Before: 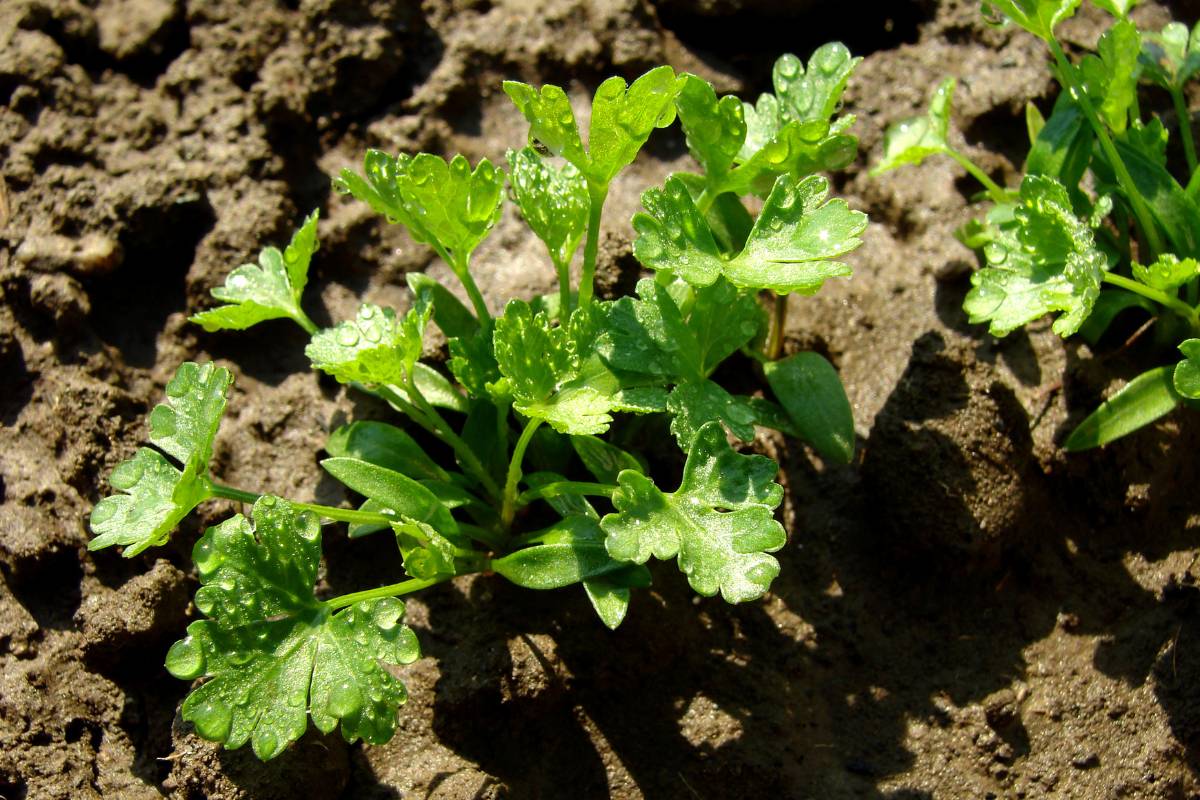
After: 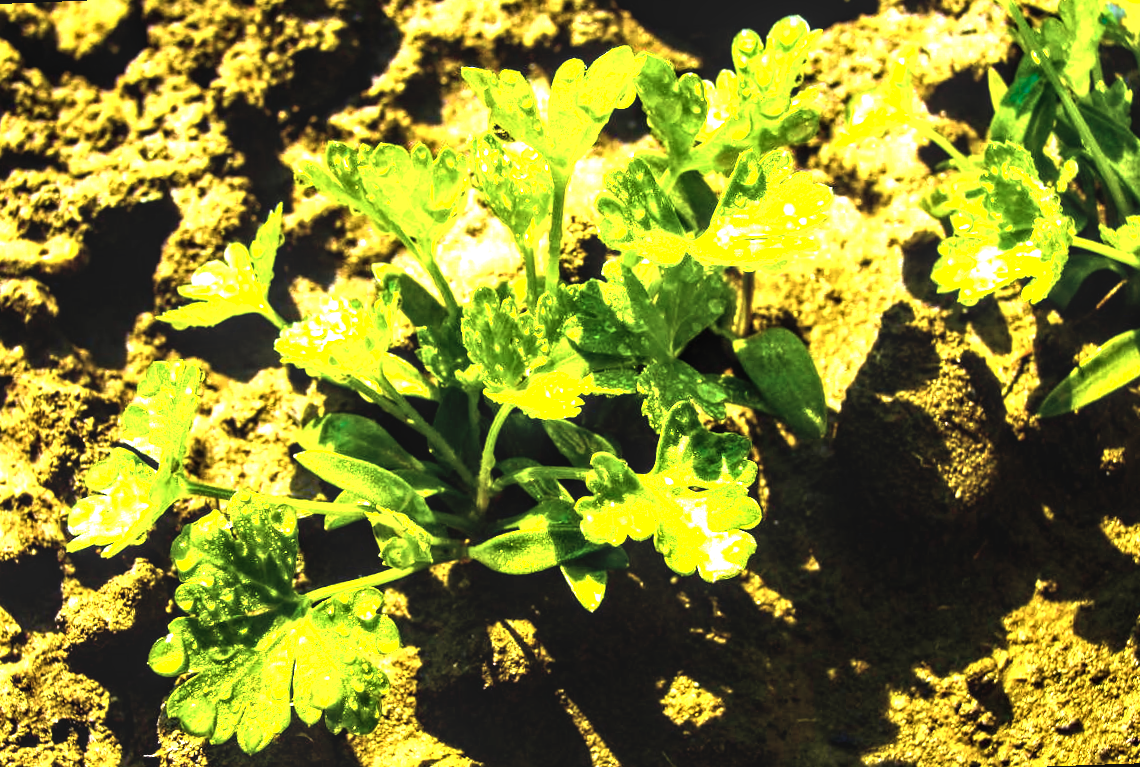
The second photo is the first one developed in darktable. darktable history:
color balance rgb: linear chroma grading › global chroma 20%, perceptual saturation grading › global saturation 65%, perceptual saturation grading › highlights 60%, perceptual saturation grading › mid-tones 50%, perceptual saturation grading › shadows 50%, perceptual brilliance grading › global brilliance 30%, perceptual brilliance grading › highlights 50%, perceptual brilliance grading › mid-tones 50%, perceptual brilliance grading › shadows -22%, global vibrance 20%
rotate and perspective: rotation -2.12°, lens shift (vertical) 0.009, lens shift (horizontal) -0.008, automatic cropping original format, crop left 0.036, crop right 0.964, crop top 0.05, crop bottom 0.959
contrast brightness saturation: contrast 0.1, saturation -0.36
local contrast: on, module defaults
